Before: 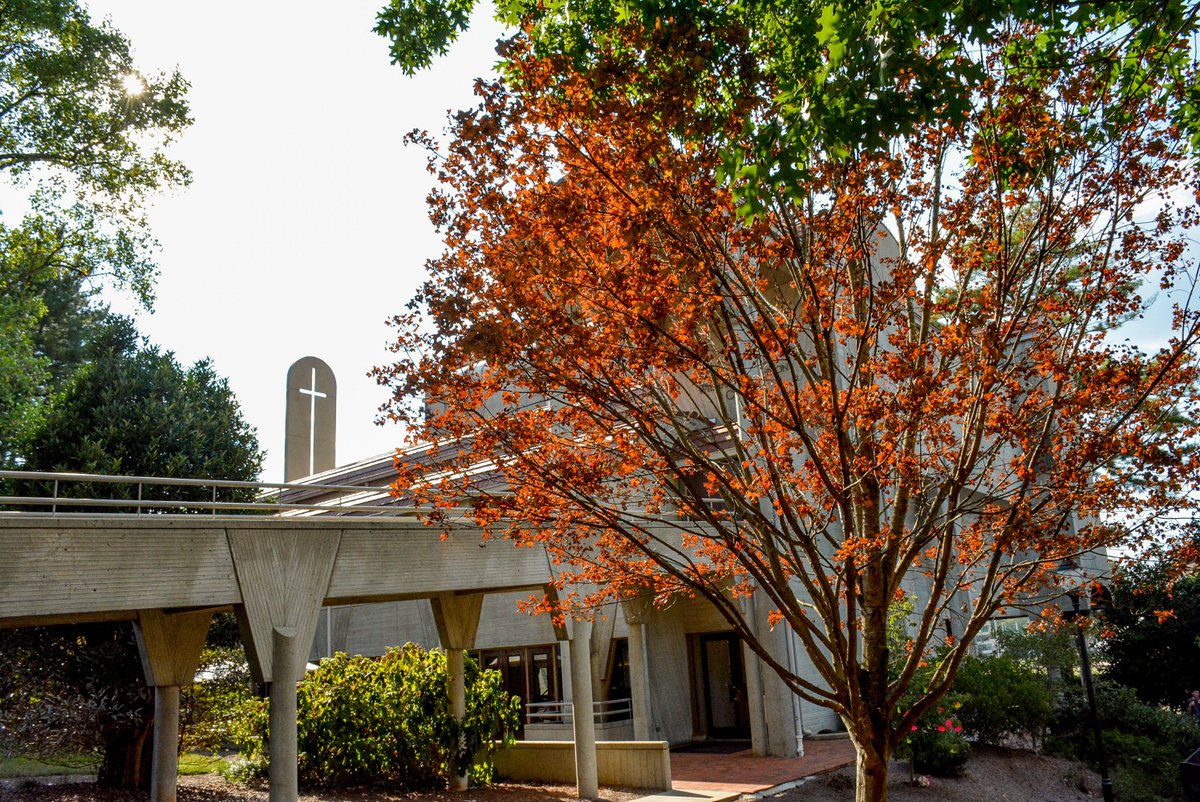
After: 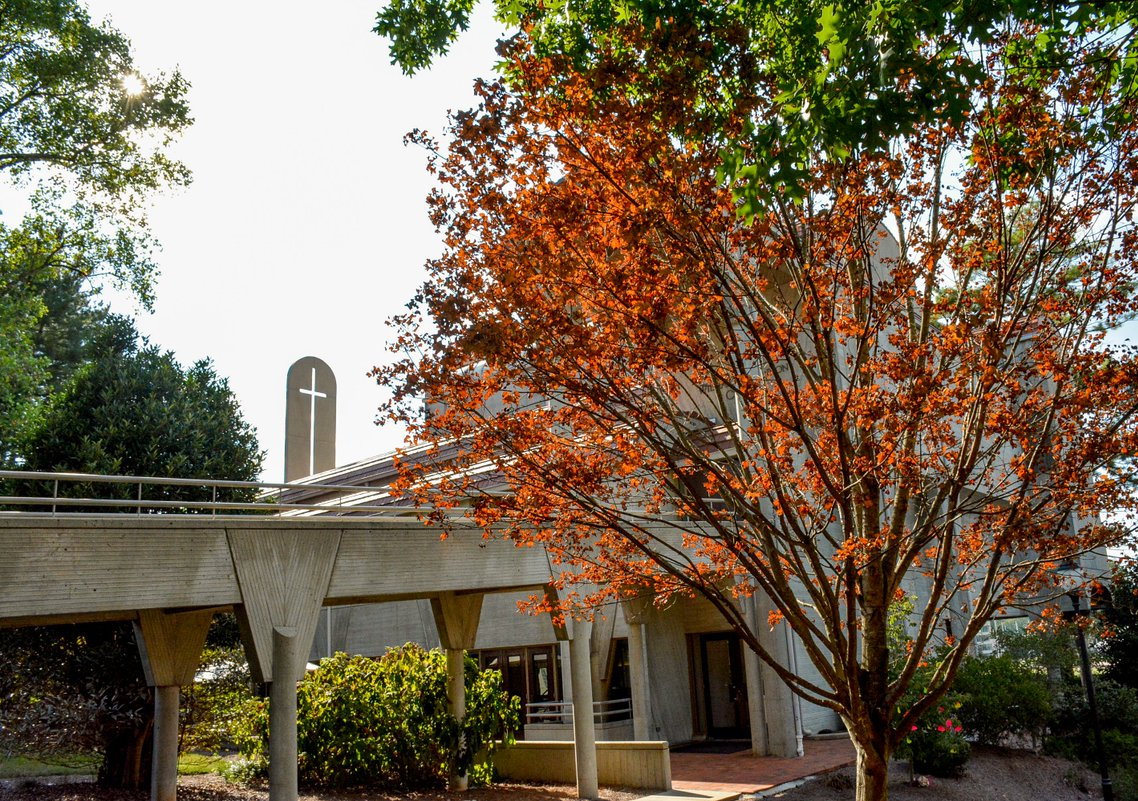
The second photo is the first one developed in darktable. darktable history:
crop and rotate: right 5.167%
contrast brightness saturation: contrast 0.05
